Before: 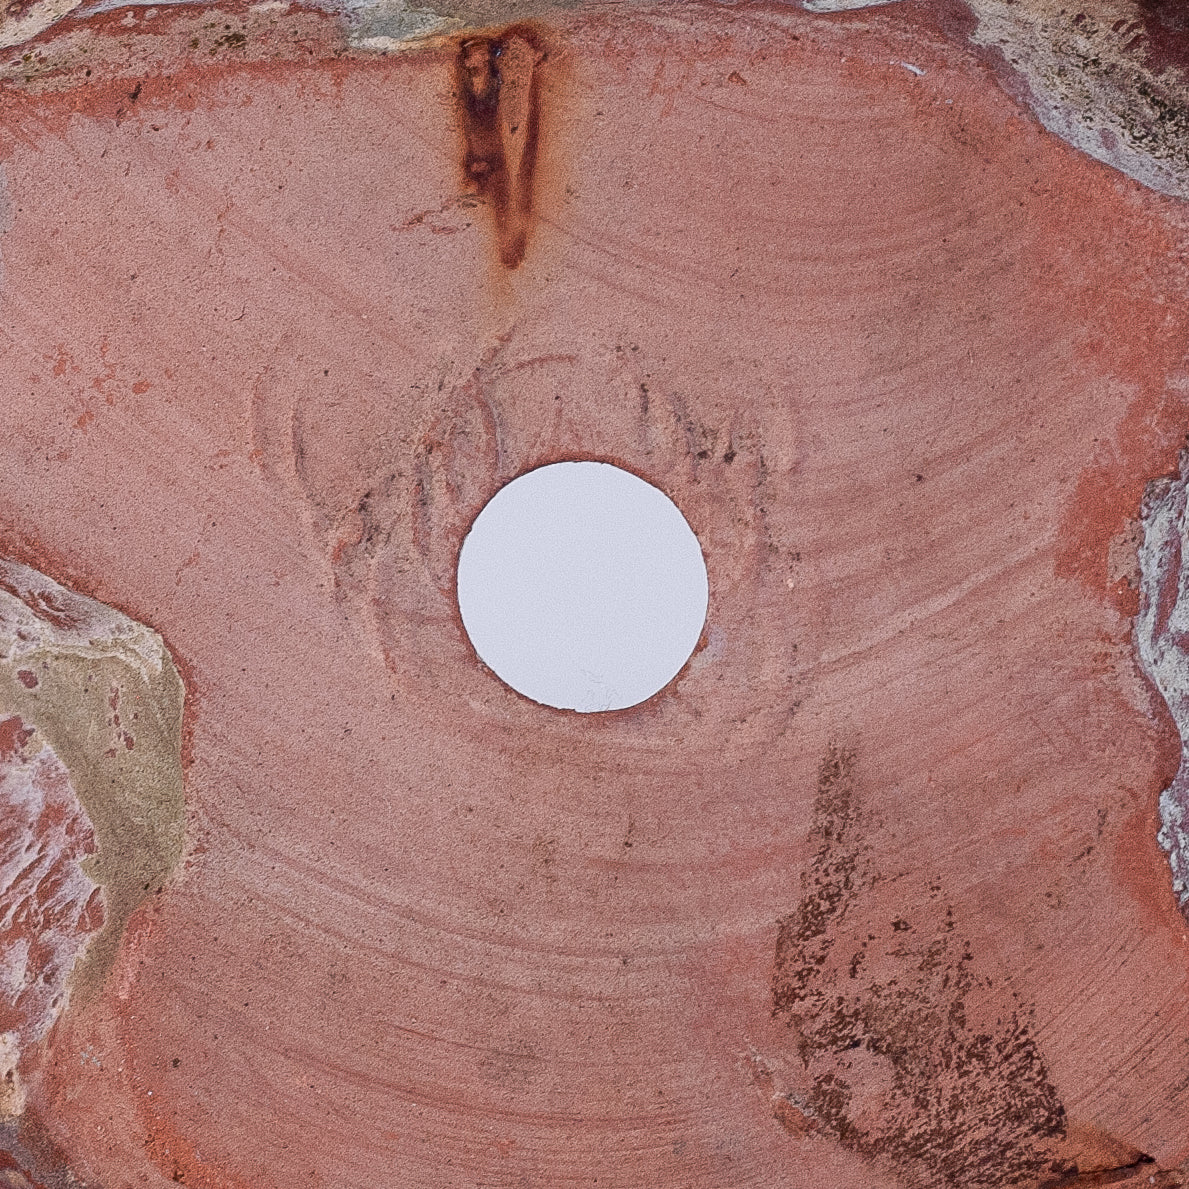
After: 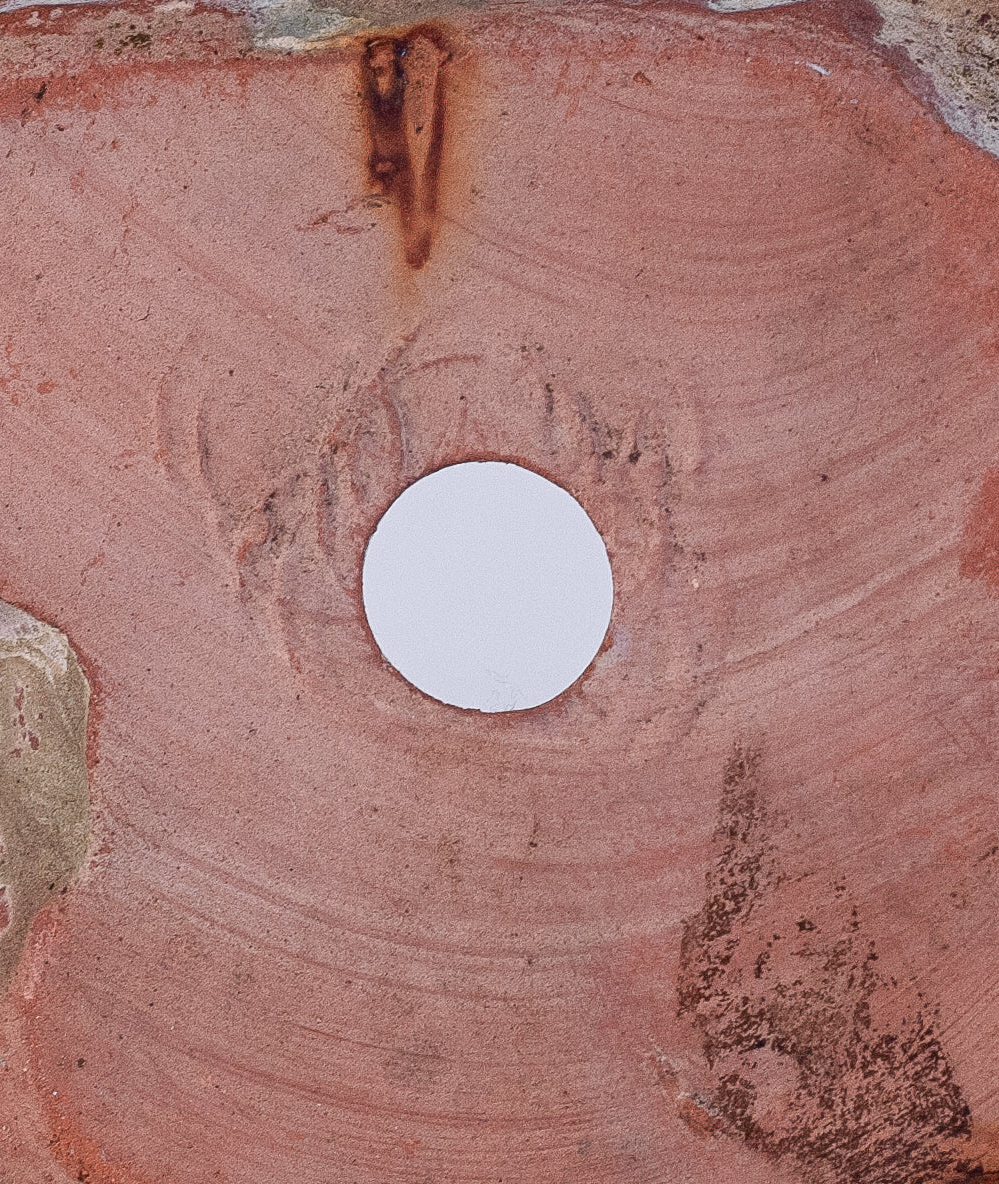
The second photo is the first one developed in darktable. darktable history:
tone equalizer: -8 EV -0.55 EV
crop: left 8.026%, right 7.374%
